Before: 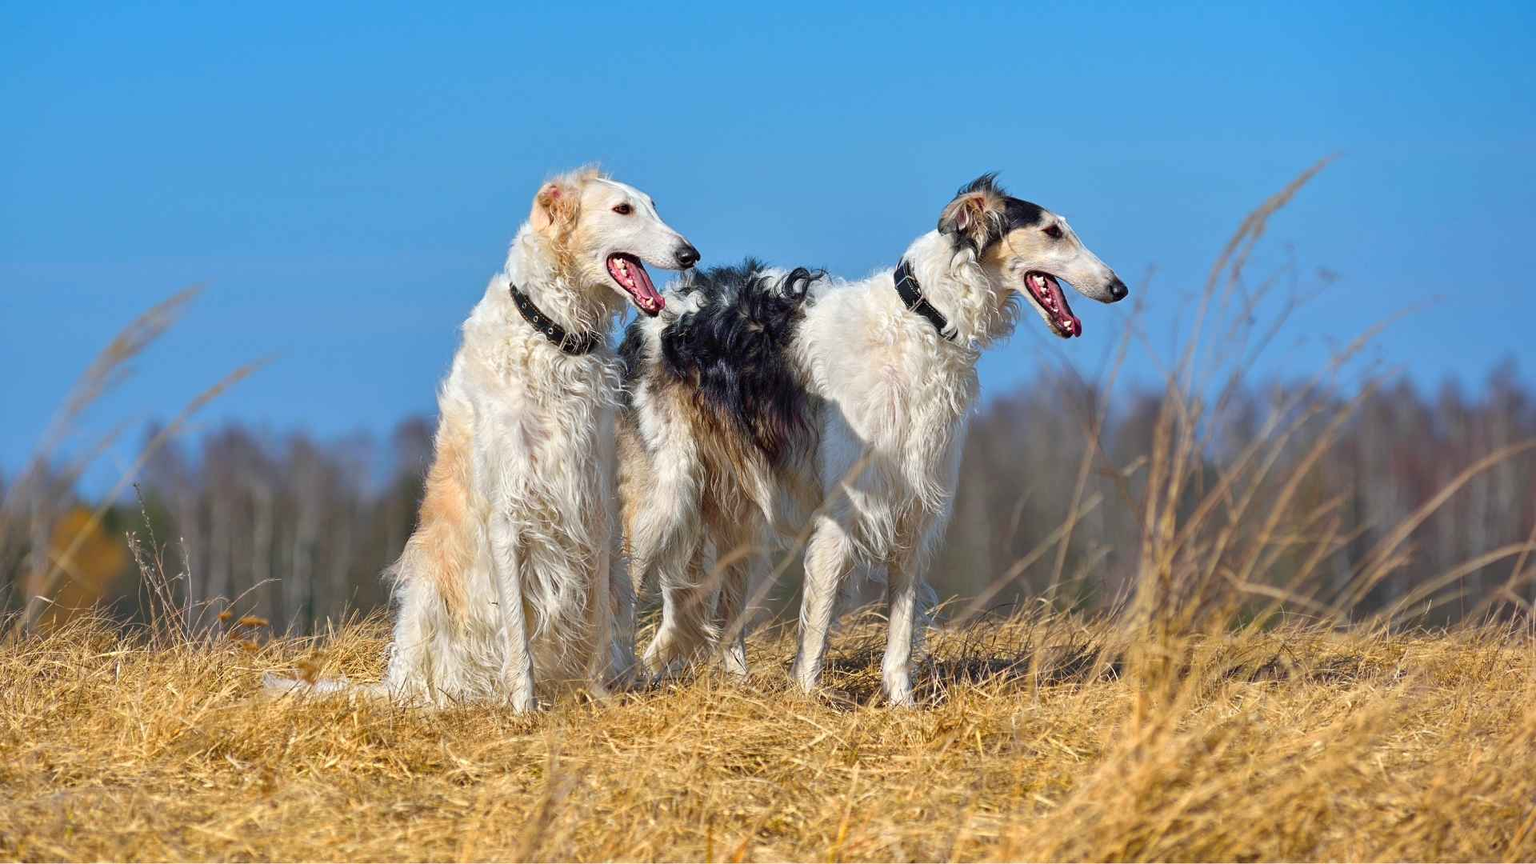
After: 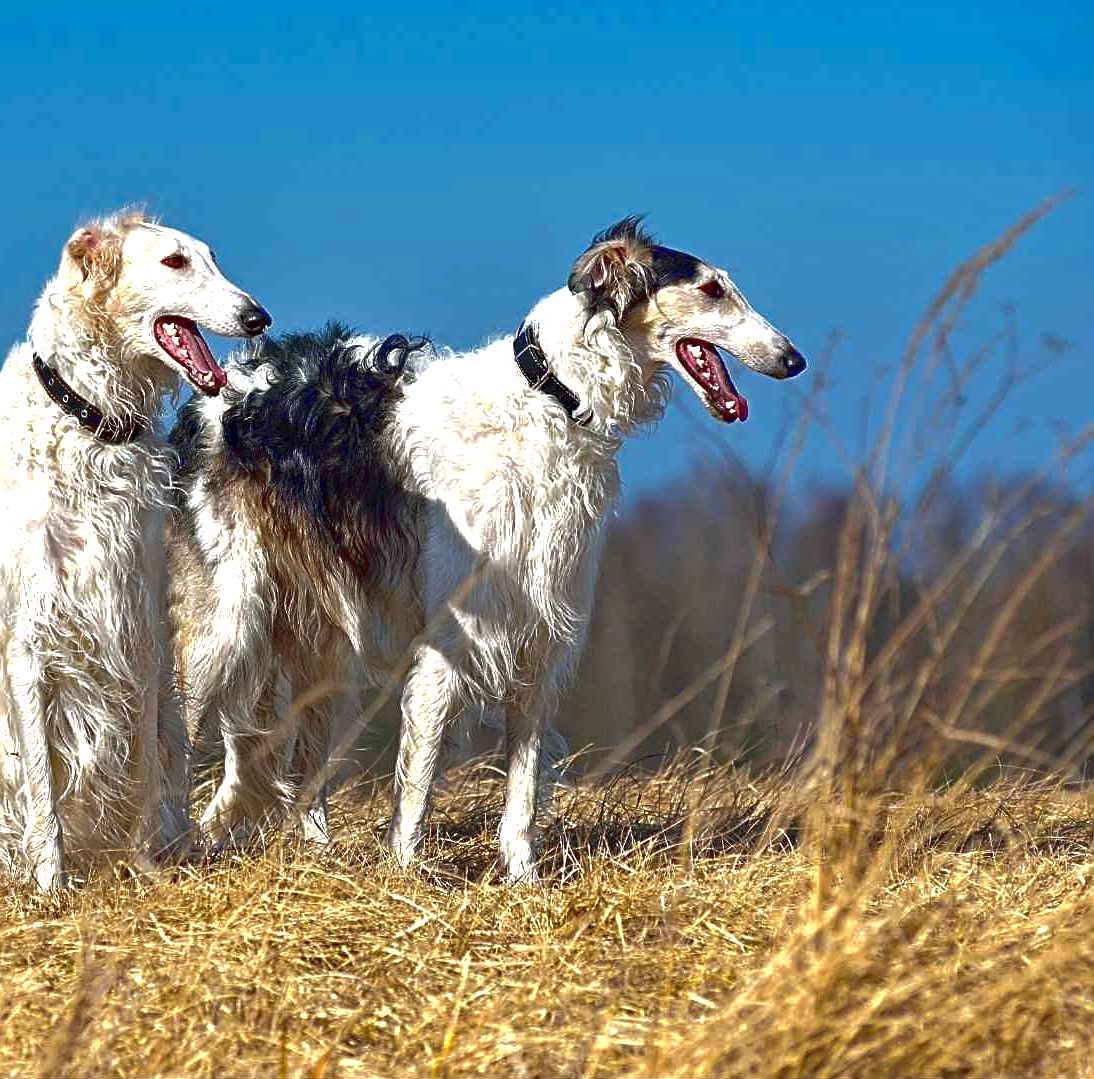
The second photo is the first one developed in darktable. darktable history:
crop: left 31.493%, top 0.005%, right 11.507%
sharpen: on, module defaults
exposure: black level correction 0.001, exposure 0.676 EV, compensate highlight preservation false
tone equalizer: -7 EV 0.092 EV, edges refinement/feathering 500, mask exposure compensation -1.57 EV, preserve details guided filter
color zones: curves: ch0 [(0, 0.5) (0.143, 0.5) (0.286, 0.5) (0.429, 0.5) (0.62, 0.489) (0.714, 0.445) (0.844, 0.496) (1, 0.5)]; ch1 [(0, 0.5) (0.143, 0.5) (0.286, 0.5) (0.429, 0.5) (0.571, 0.5) (0.714, 0.523) (0.857, 0.5) (1, 0.5)]
tone curve: curves: ch0 [(0, 0) (0.003, 0.029) (0.011, 0.034) (0.025, 0.044) (0.044, 0.057) (0.069, 0.07) (0.1, 0.084) (0.136, 0.104) (0.177, 0.127) (0.224, 0.156) (0.277, 0.192) (0.335, 0.236) (0.399, 0.284) (0.468, 0.339) (0.543, 0.393) (0.623, 0.454) (0.709, 0.541) (0.801, 0.65) (0.898, 0.766) (1, 1)], color space Lab, linked channels, preserve colors none
haze removal: adaptive false
